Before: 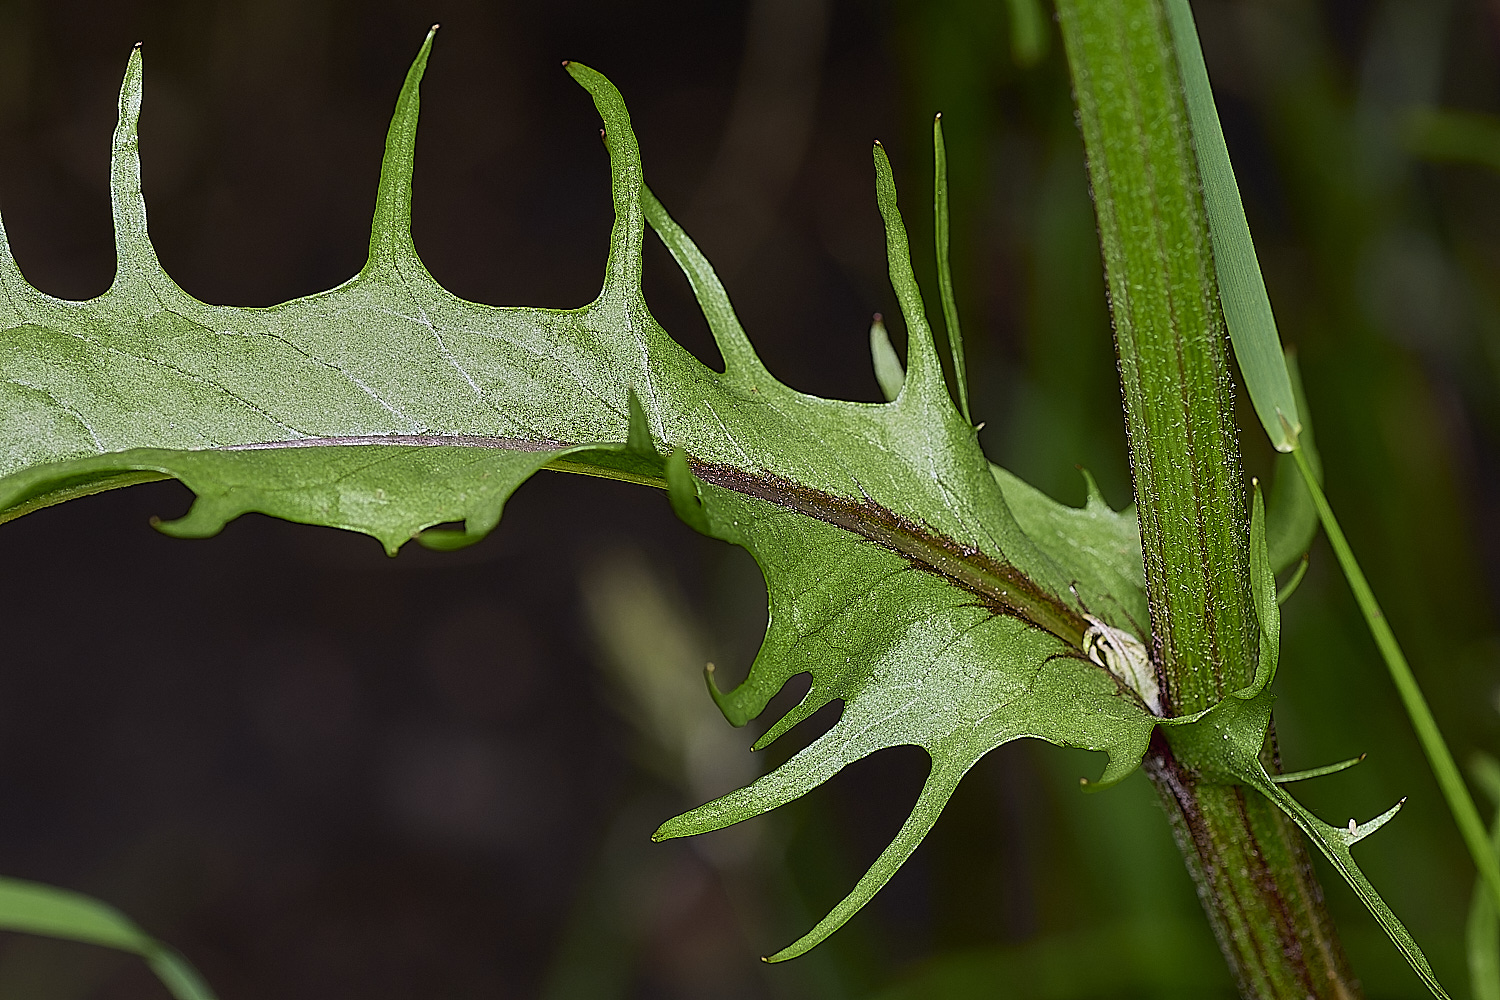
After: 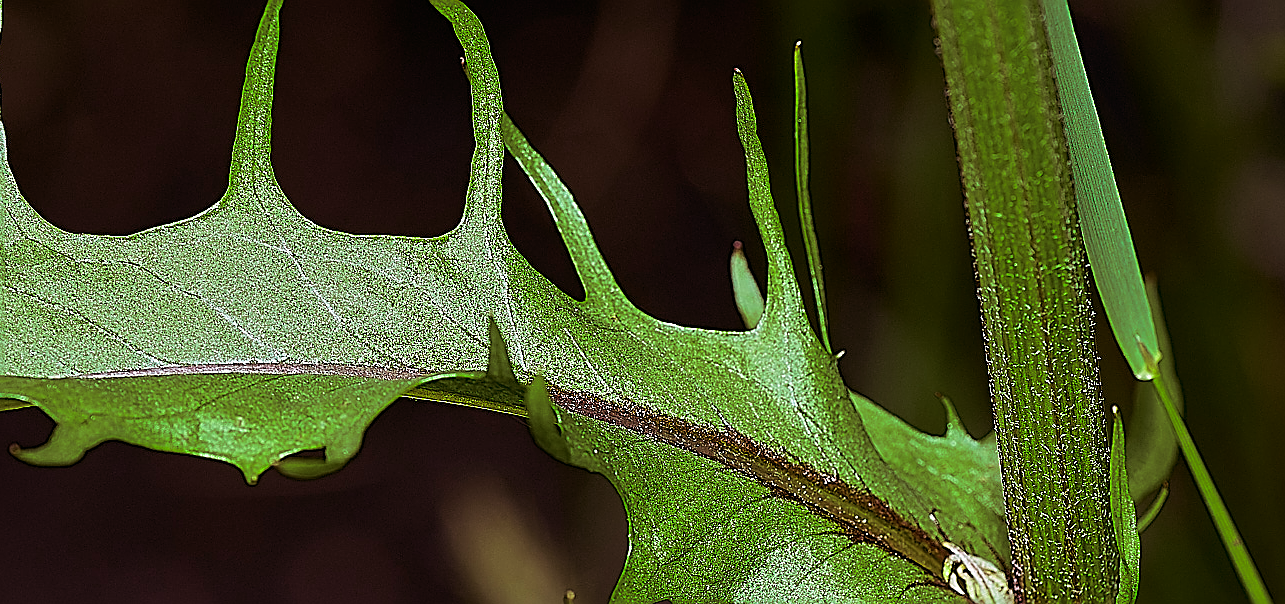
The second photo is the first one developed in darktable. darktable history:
sharpen: amount 0.901
split-toning: highlights › hue 298.8°, highlights › saturation 0.73, compress 41.76%
color correction: highlights a* -7.33, highlights b* 1.26, shadows a* -3.55, saturation 1.4
crop and rotate: left 9.345%, top 7.22%, right 4.982%, bottom 32.331%
